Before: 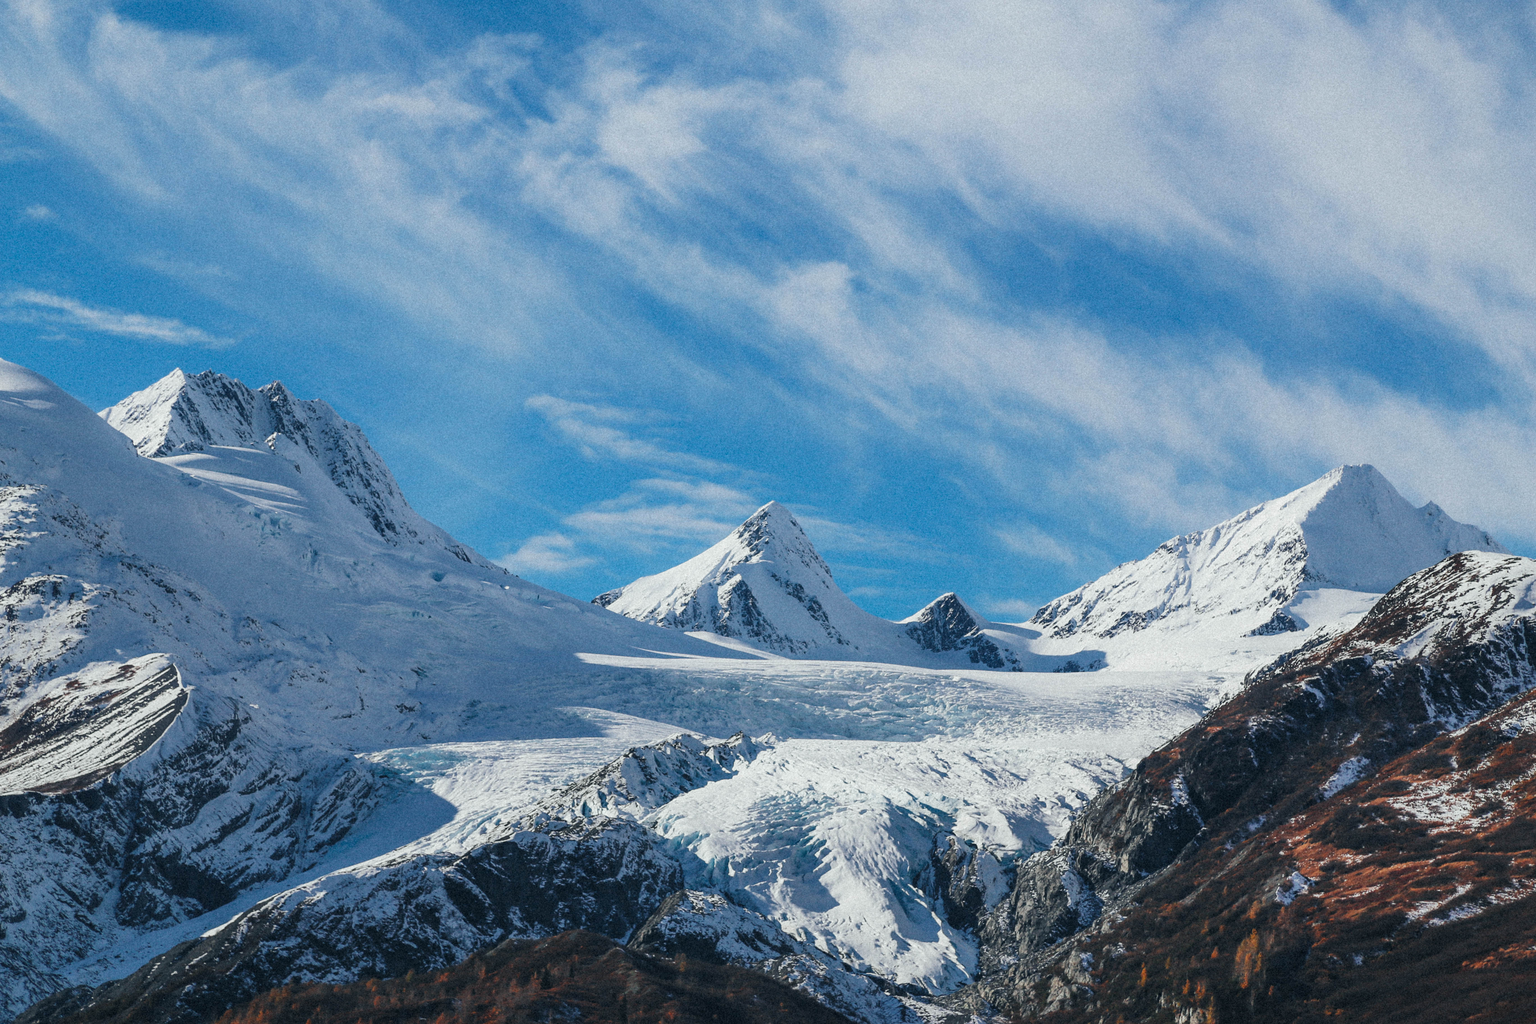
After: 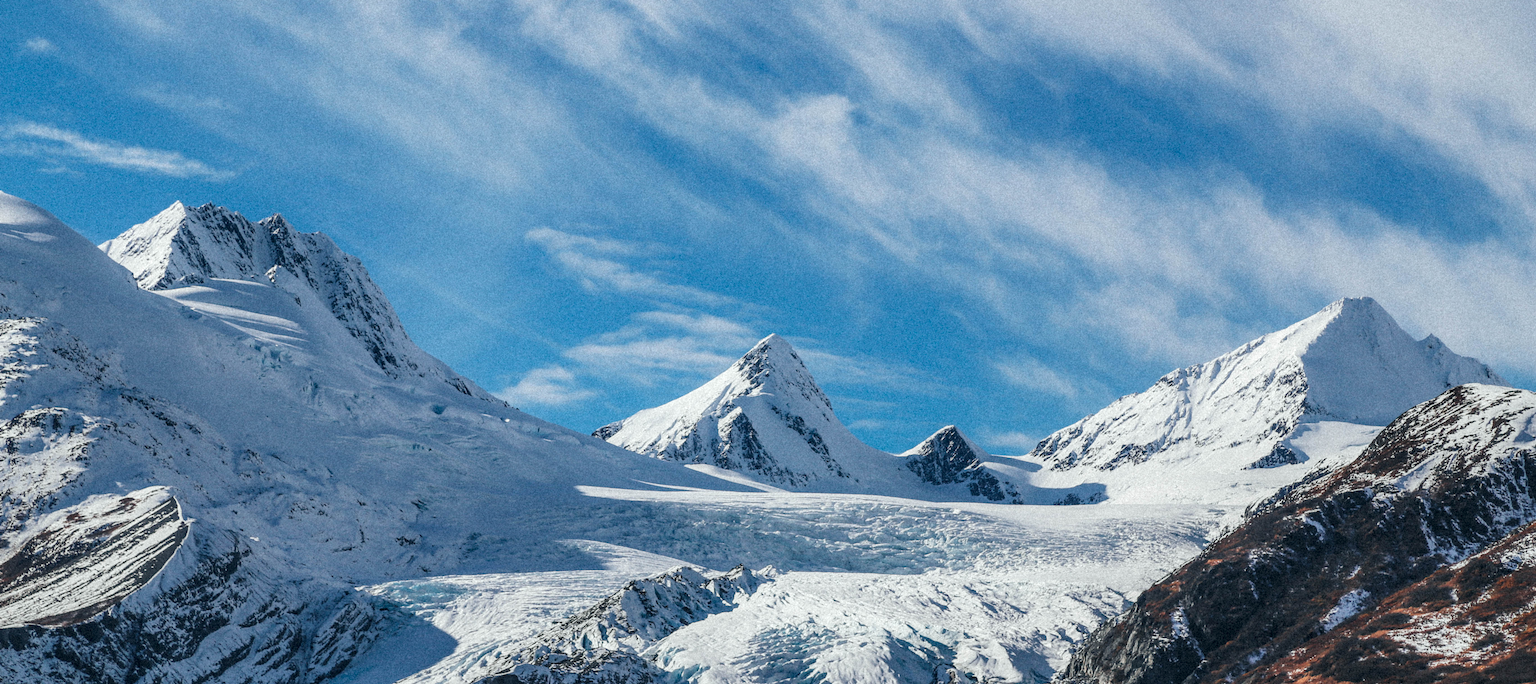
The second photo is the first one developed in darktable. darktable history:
local contrast: detail 130%
tone curve: curves: ch0 [(0, 0) (0.003, 0.003) (0.011, 0.011) (0.025, 0.025) (0.044, 0.045) (0.069, 0.07) (0.1, 0.1) (0.136, 0.137) (0.177, 0.179) (0.224, 0.226) (0.277, 0.279) (0.335, 0.338) (0.399, 0.402) (0.468, 0.472) (0.543, 0.547) (0.623, 0.628) (0.709, 0.715) (0.801, 0.807) (0.898, 0.902) (1, 1)], color space Lab, independent channels, preserve colors none
crop: top 16.38%, bottom 16.713%
